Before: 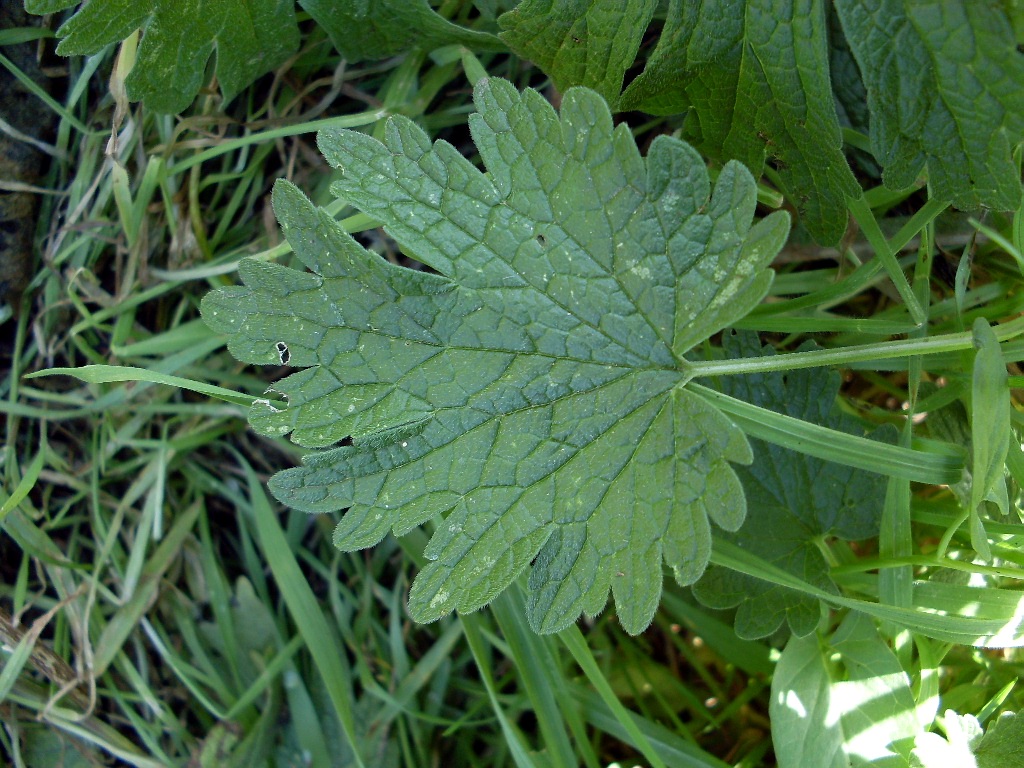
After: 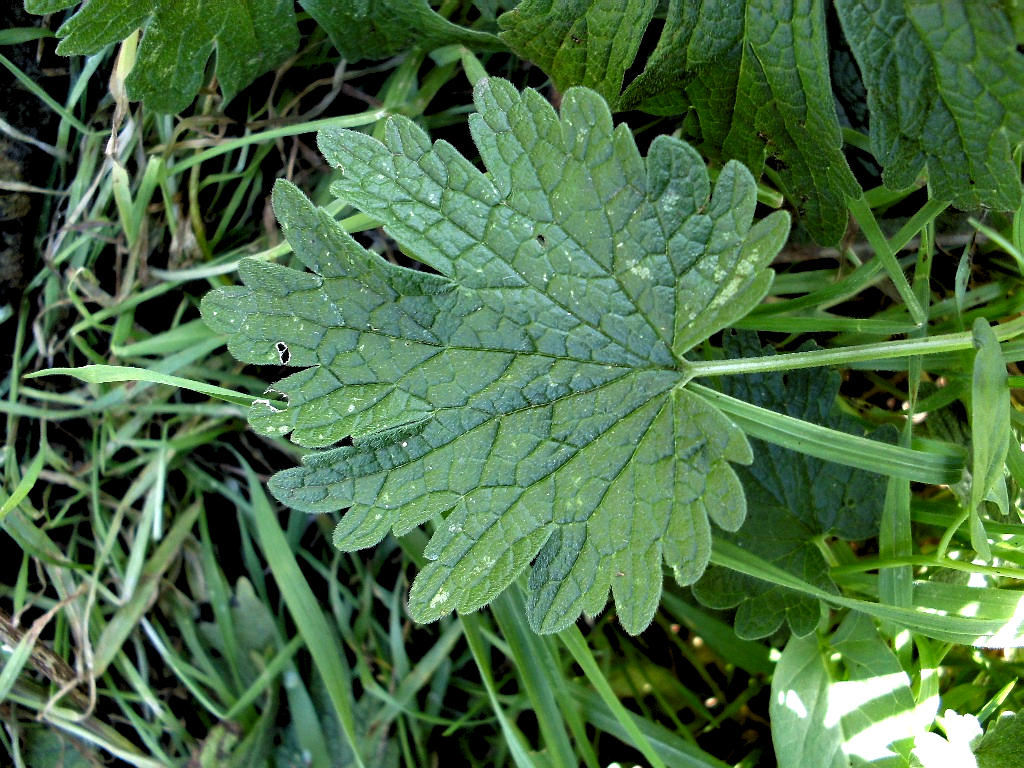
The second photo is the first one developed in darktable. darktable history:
levels: levels [0.073, 0.497, 0.972]
contrast equalizer: y [[0.6 ×6], [0.55 ×6], [0 ×6], [0 ×6], [0 ×6]]
